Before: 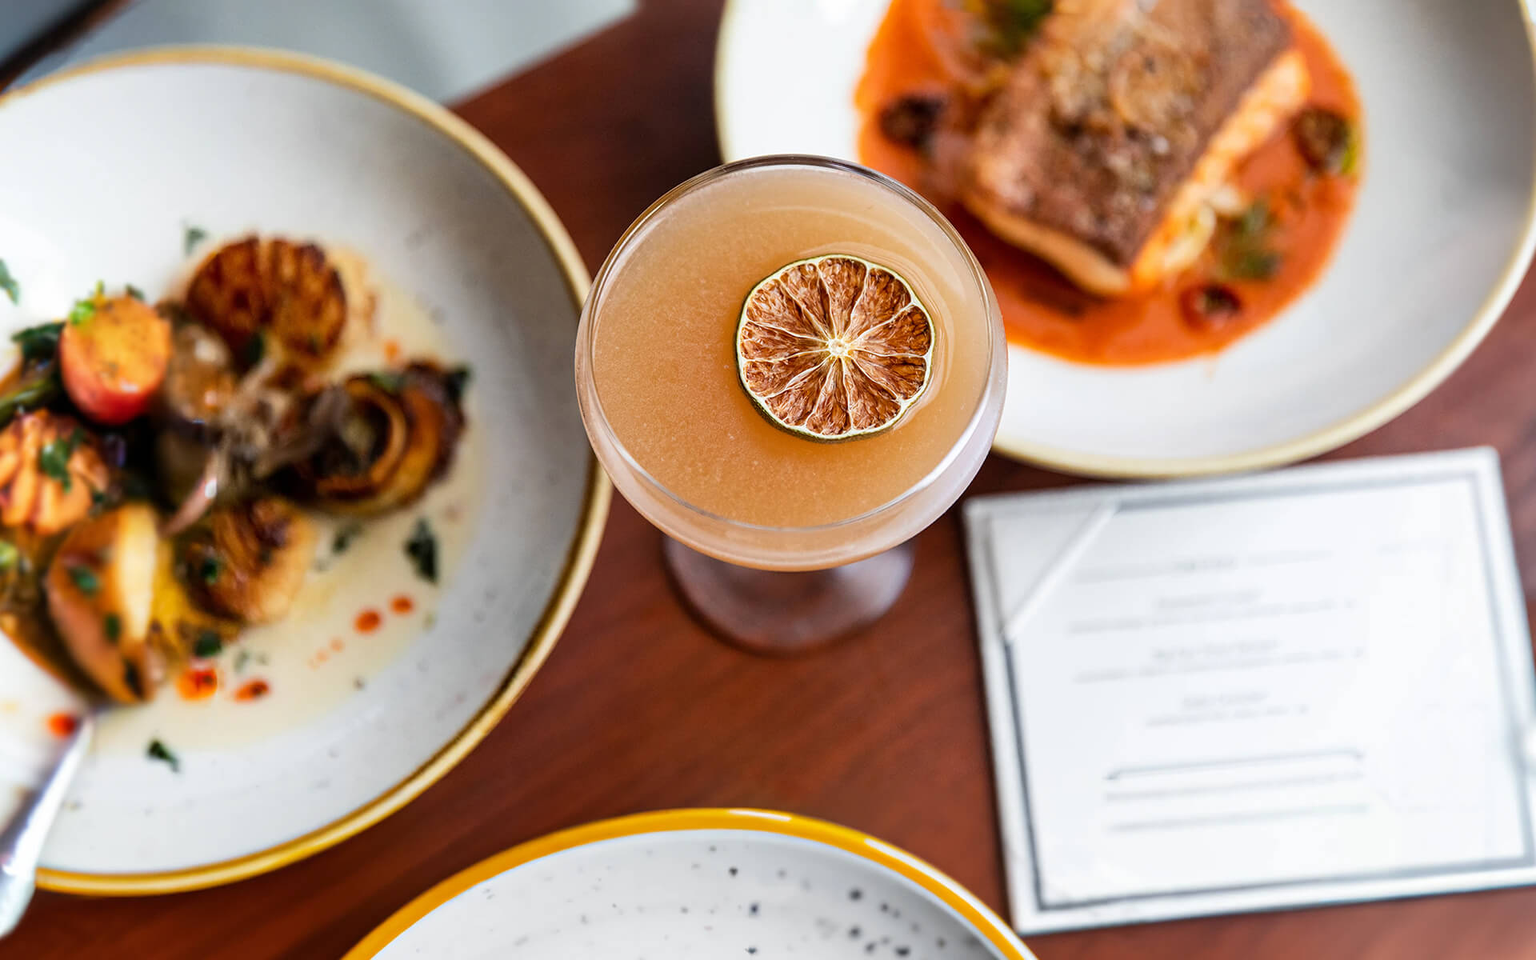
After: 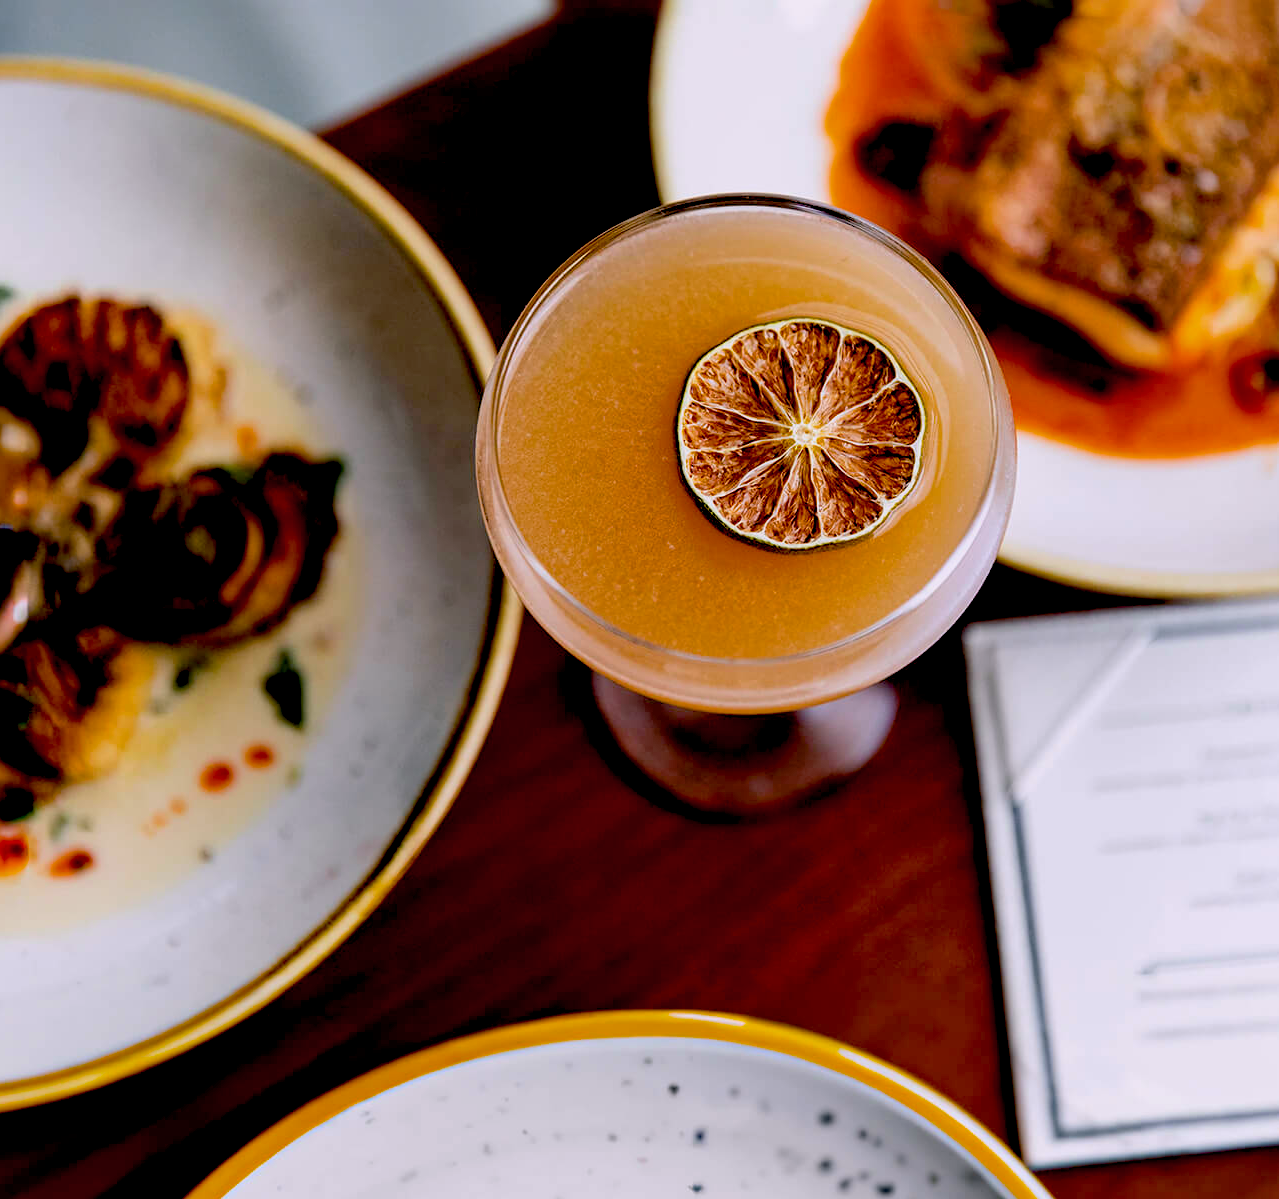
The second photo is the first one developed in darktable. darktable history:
color balance rgb: shadows lift › chroma 2%, shadows lift › hue 217.2°, power › chroma 0.25%, power › hue 60°, highlights gain › chroma 1.5%, highlights gain › hue 309.6°, global offset › luminance -0.5%, perceptual saturation grading › global saturation 15%, global vibrance 20%
white balance: red 0.988, blue 1.017
crop and rotate: left 12.673%, right 20.66%
exposure: black level correction 0.046, exposure -0.228 EV, compensate highlight preservation false
